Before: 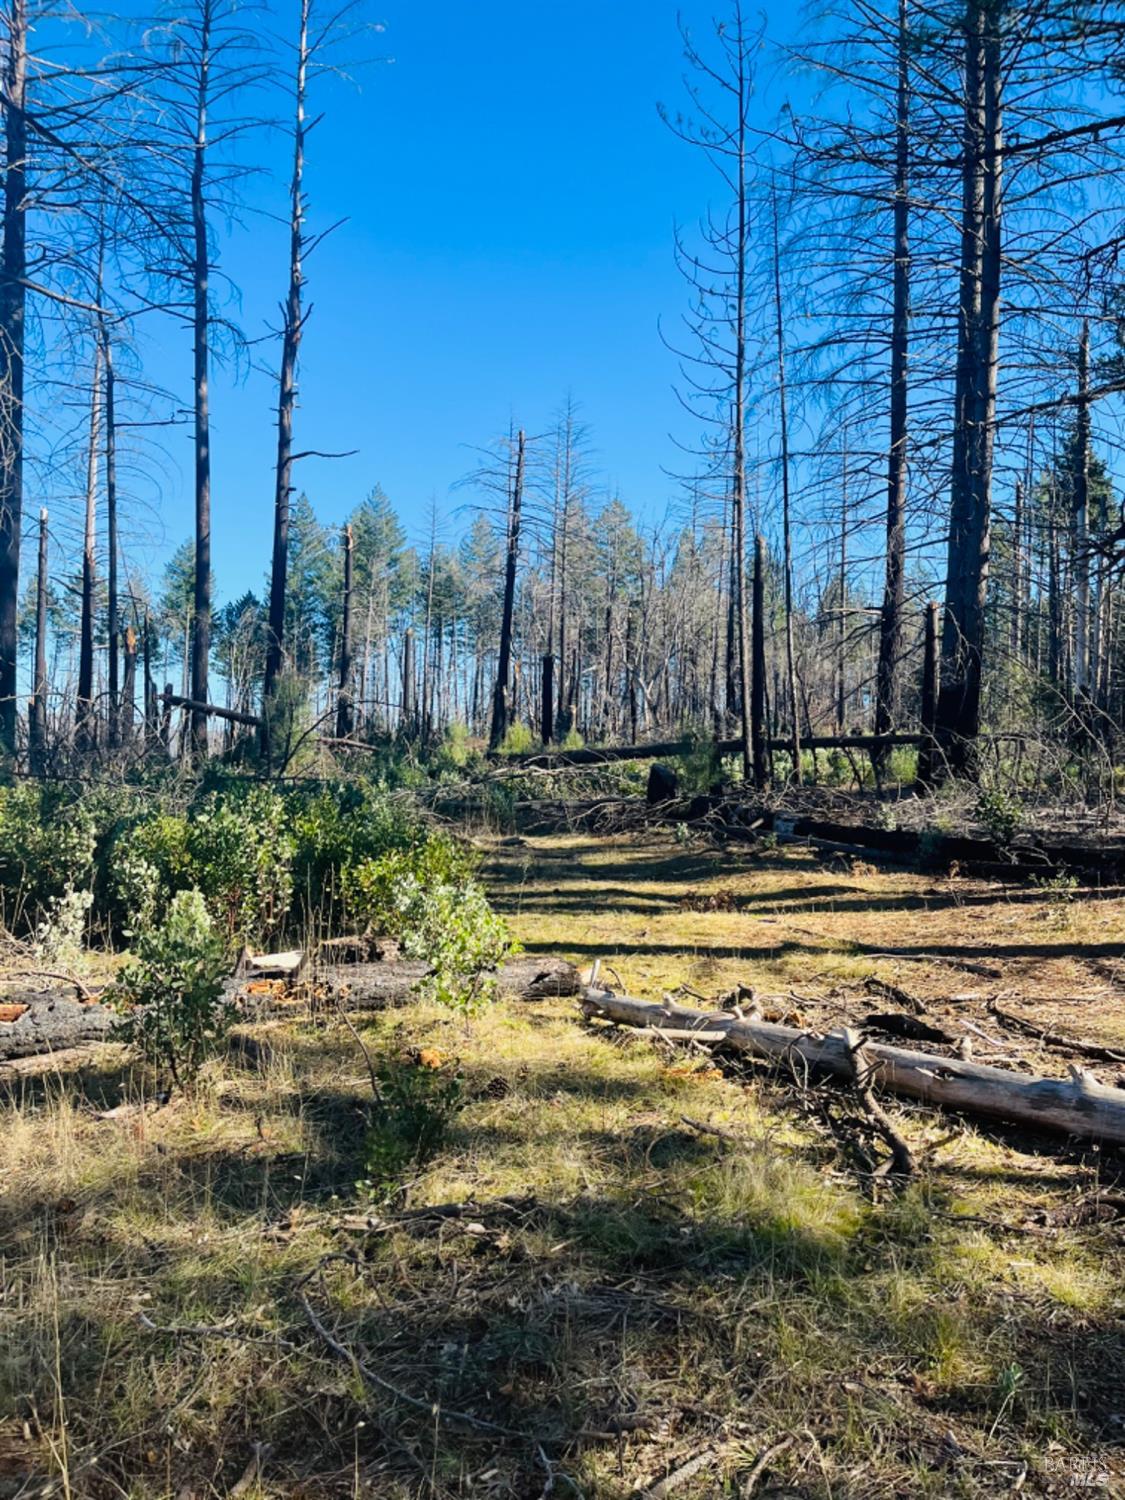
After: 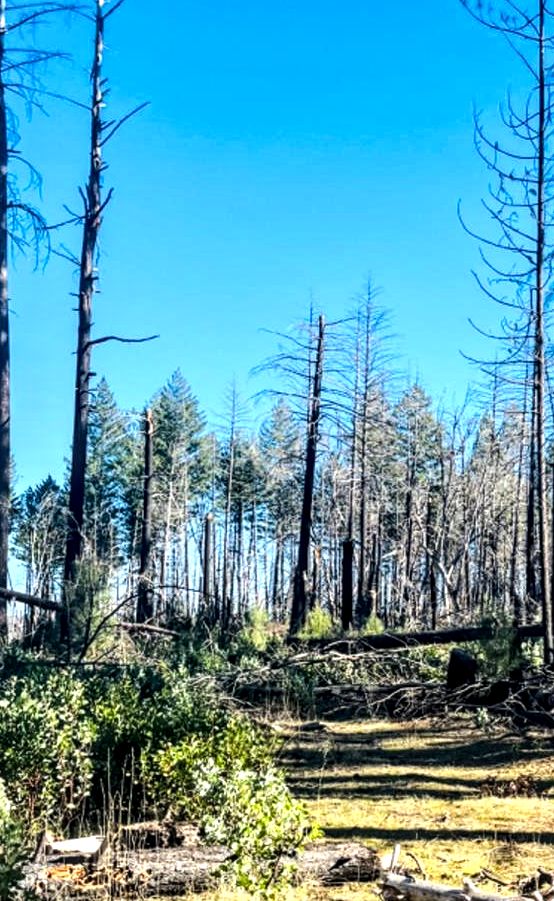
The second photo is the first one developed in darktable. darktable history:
local contrast: highlights 25%, detail 150%
tone equalizer: -8 EV -0.75 EV, -7 EV -0.7 EV, -6 EV -0.6 EV, -5 EV -0.4 EV, -3 EV 0.4 EV, -2 EV 0.6 EV, -1 EV 0.7 EV, +0 EV 0.75 EV, edges refinement/feathering 500, mask exposure compensation -1.57 EV, preserve details no
crop: left 17.835%, top 7.675%, right 32.881%, bottom 32.213%
